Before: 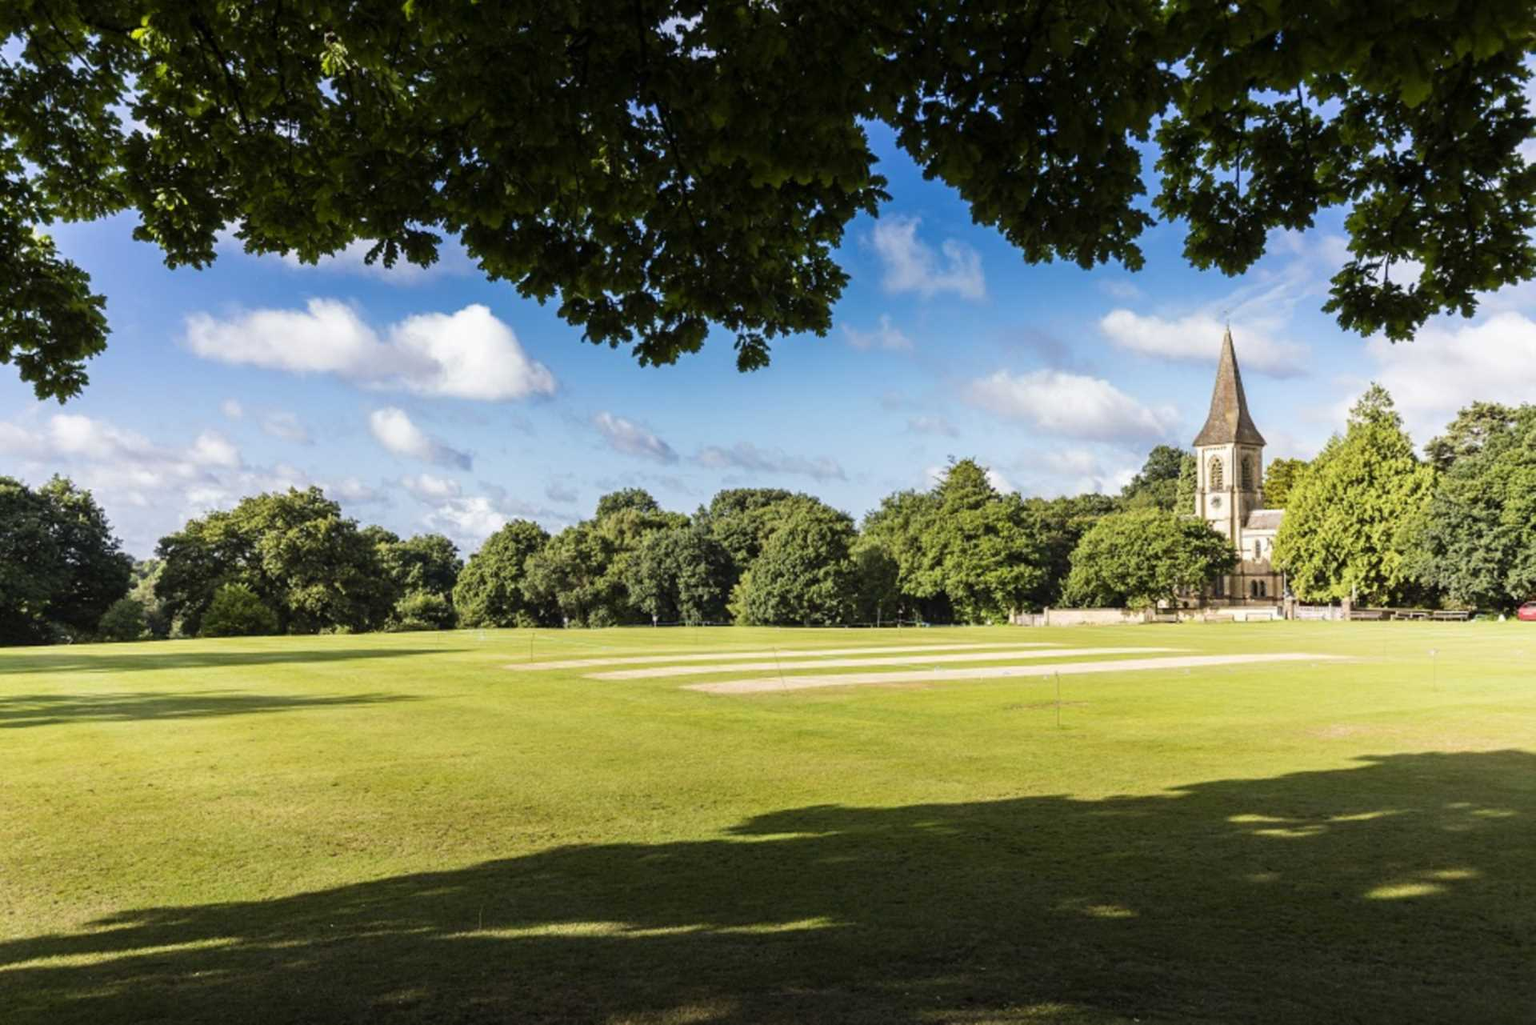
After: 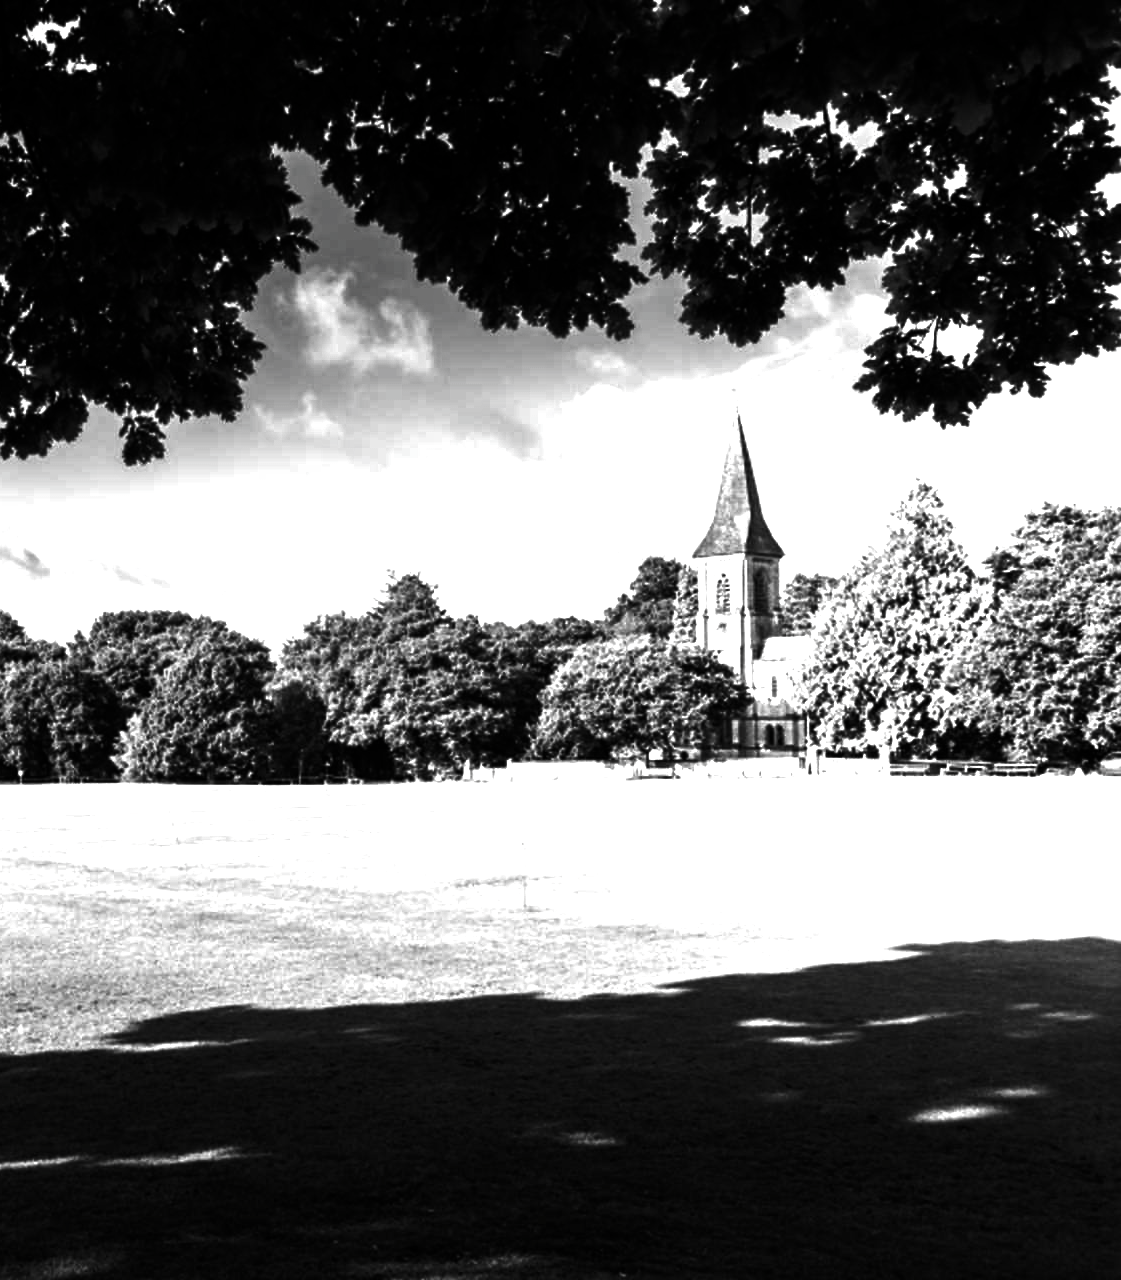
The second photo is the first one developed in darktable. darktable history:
exposure: black level correction 0, exposure 0.694 EV, compensate highlight preservation false
color balance rgb: shadows lift › chroma 2.049%, shadows lift › hue 217.77°, perceptual saturation grading › global saturation 0.985%, perceptual brilliance grading › highlights 15.702%, perceptual brilliance grading › mid-tones 6.342%, perceptual brilliance grading › shadows -15.001%
contrast brightness saturation: contrast -0.028, brightness -0.583, saturation -0.998
crop: left 41.581%
